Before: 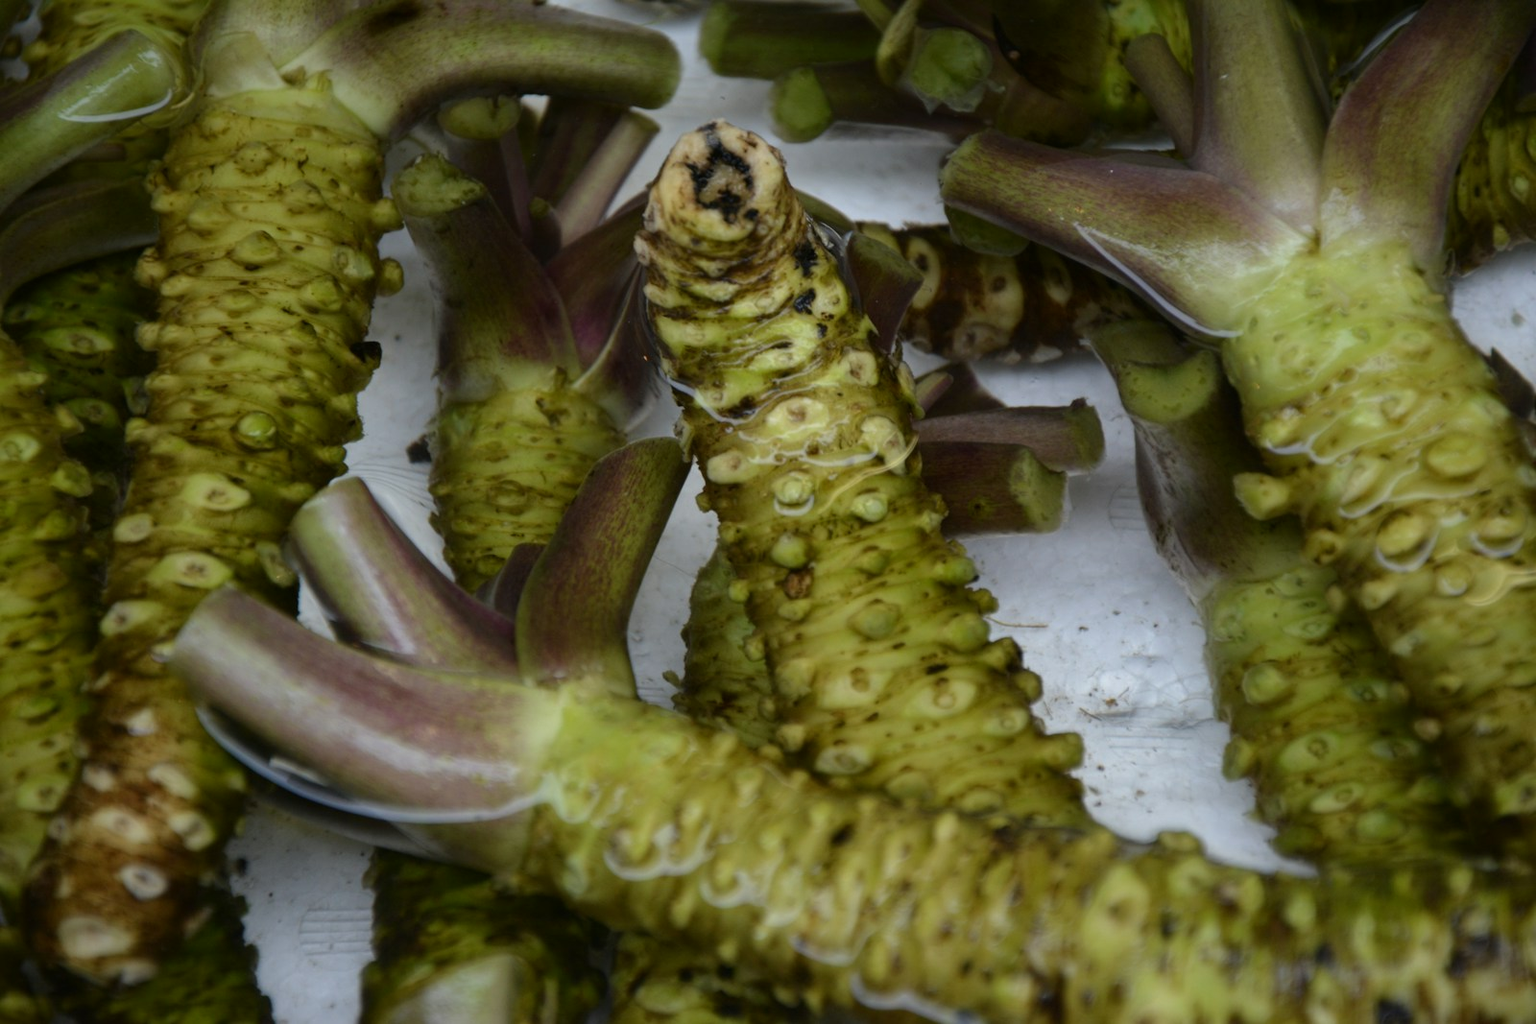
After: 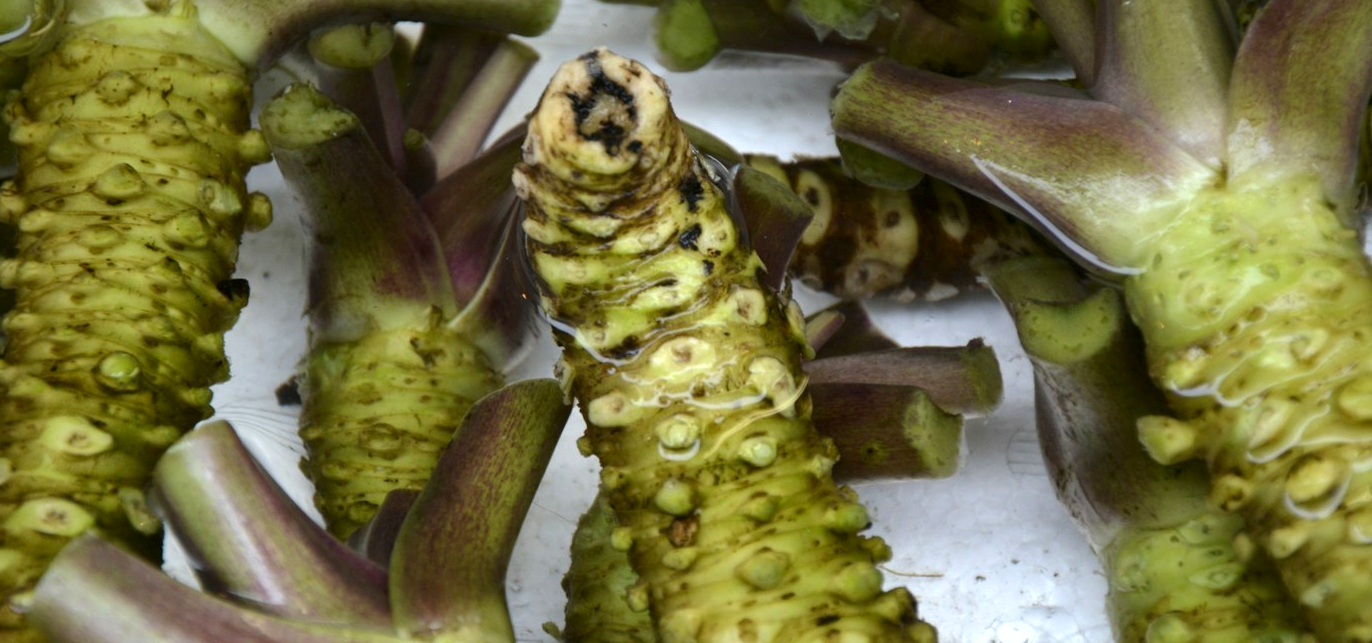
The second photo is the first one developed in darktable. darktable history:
crop and rotate: left 9.282%, top 7.288%, right 4.967%, bottom 32.419%
exposure: black level correction 0, exposure 0.702 EV, compensate exposure bias true, compensate highlight preservation false
local contrast: mode bilateral grid, contrast 19, coarseness 49, detail 120%, midtone range 0.2
